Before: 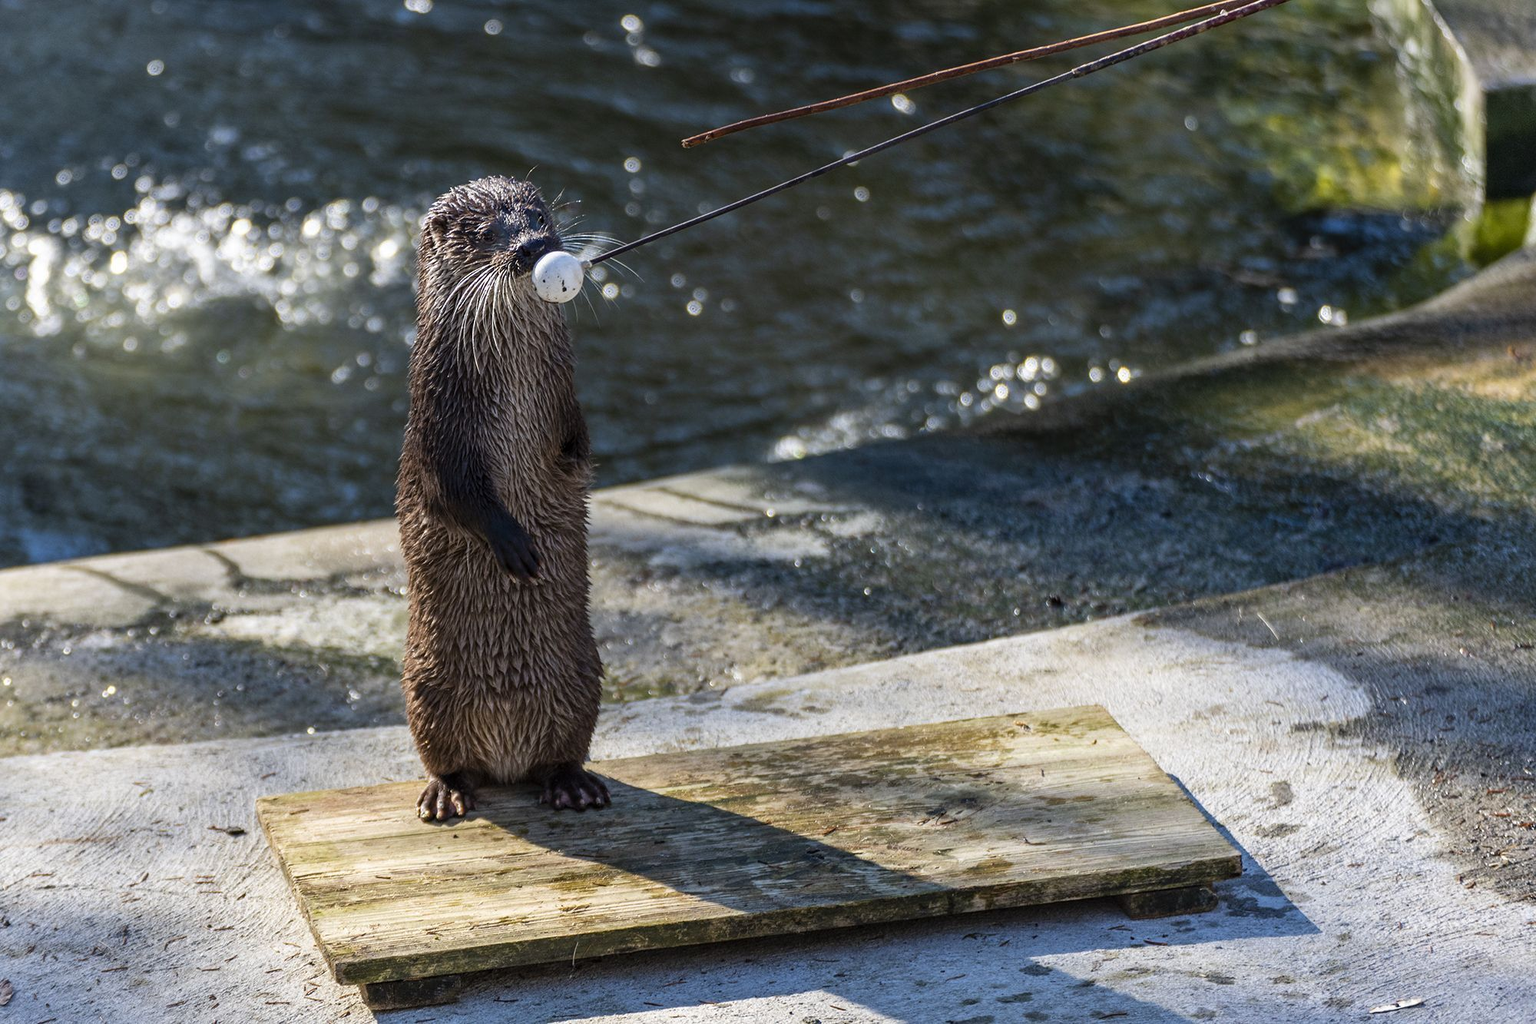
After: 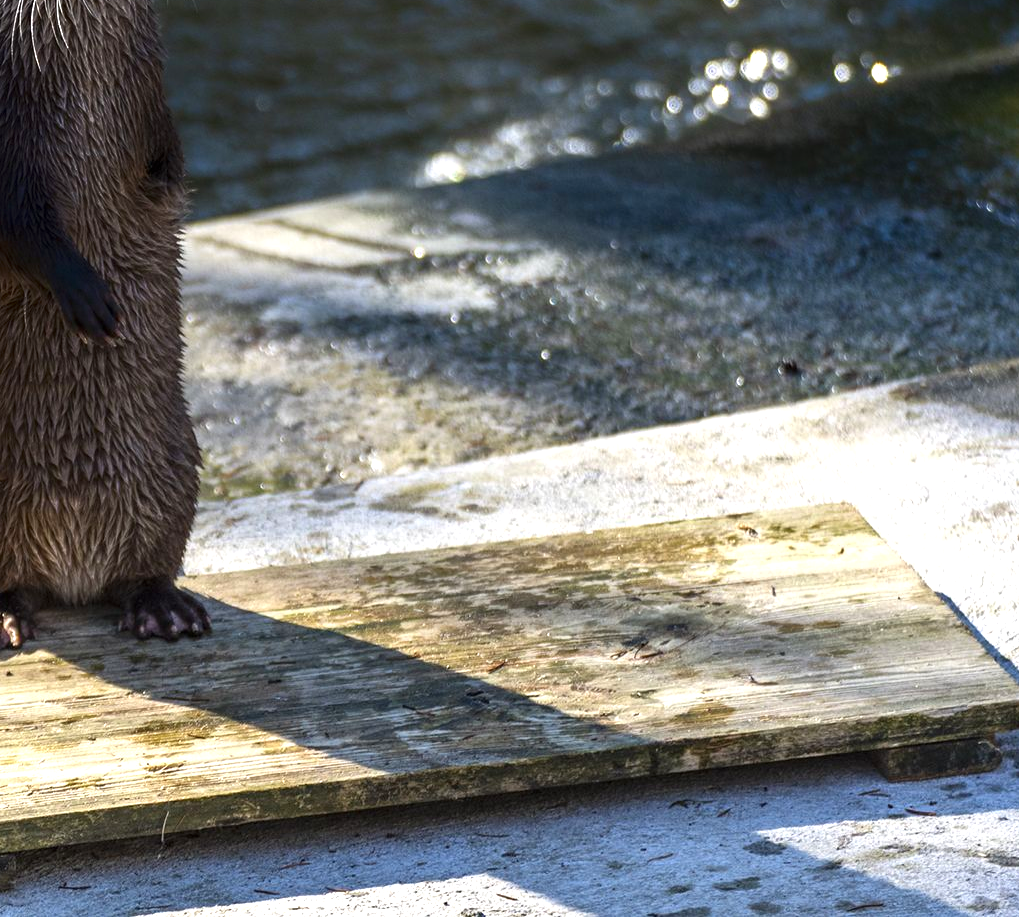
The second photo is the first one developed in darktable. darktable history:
exposure: black level correction 0, exposure 0.7 EV, compensate exposure bias true, compensate highlight preservation false
crop and rotate: left 29.237%, top 31.152%, right 19.807%
shadows and highlights: shadows -88.03, highlights -35.45, shadows color adjustment 99.15%, highlights color adjustment 0%, soften with gaussian
